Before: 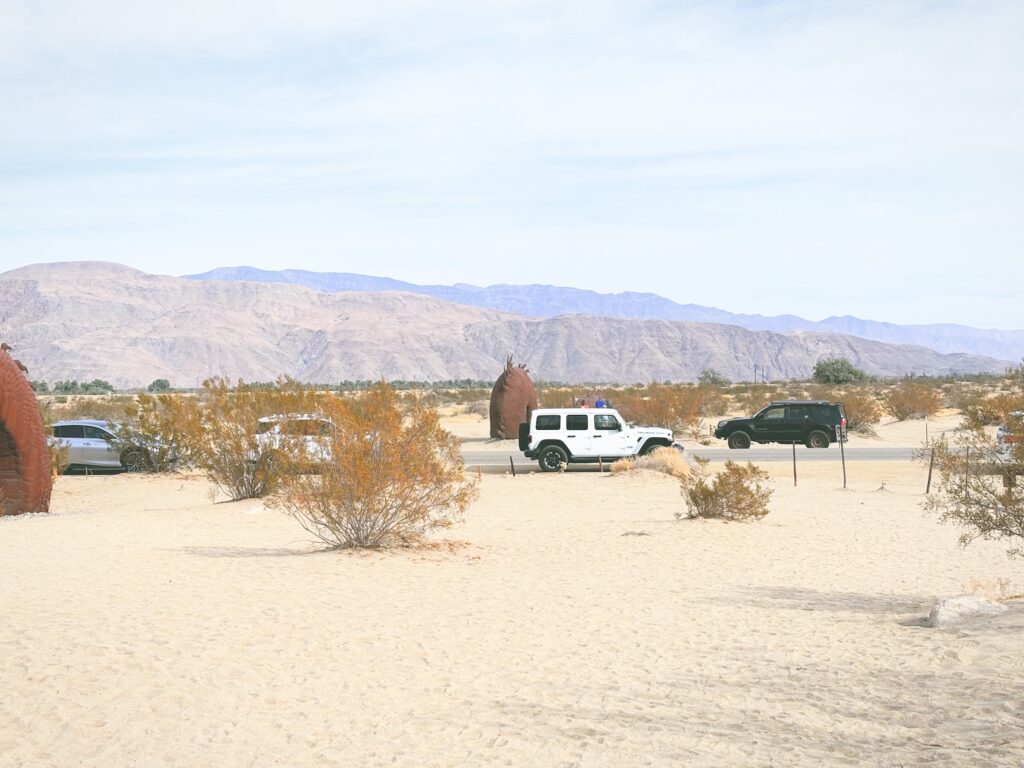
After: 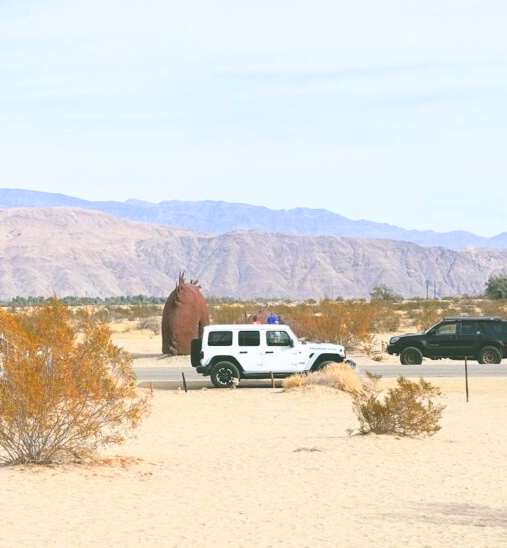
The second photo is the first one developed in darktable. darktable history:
crop: left 32.075%, top 10.976%, right 18.355%, bottom 17.596%
contrast brightness saturation: contrast 0.09, saturation 0.28
